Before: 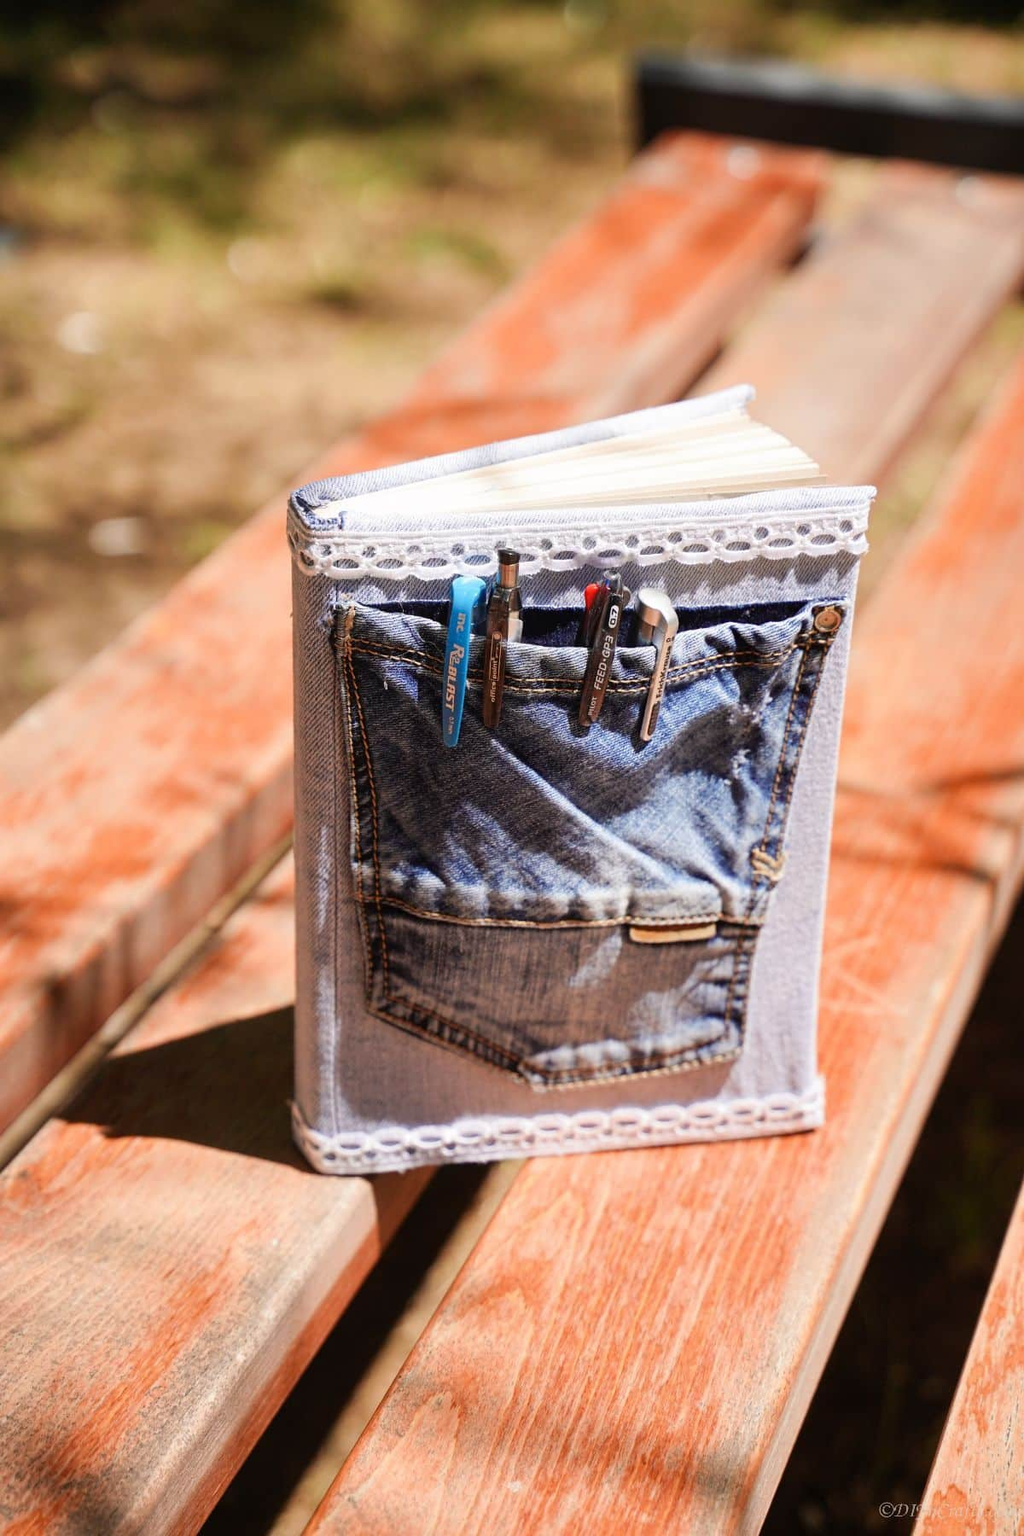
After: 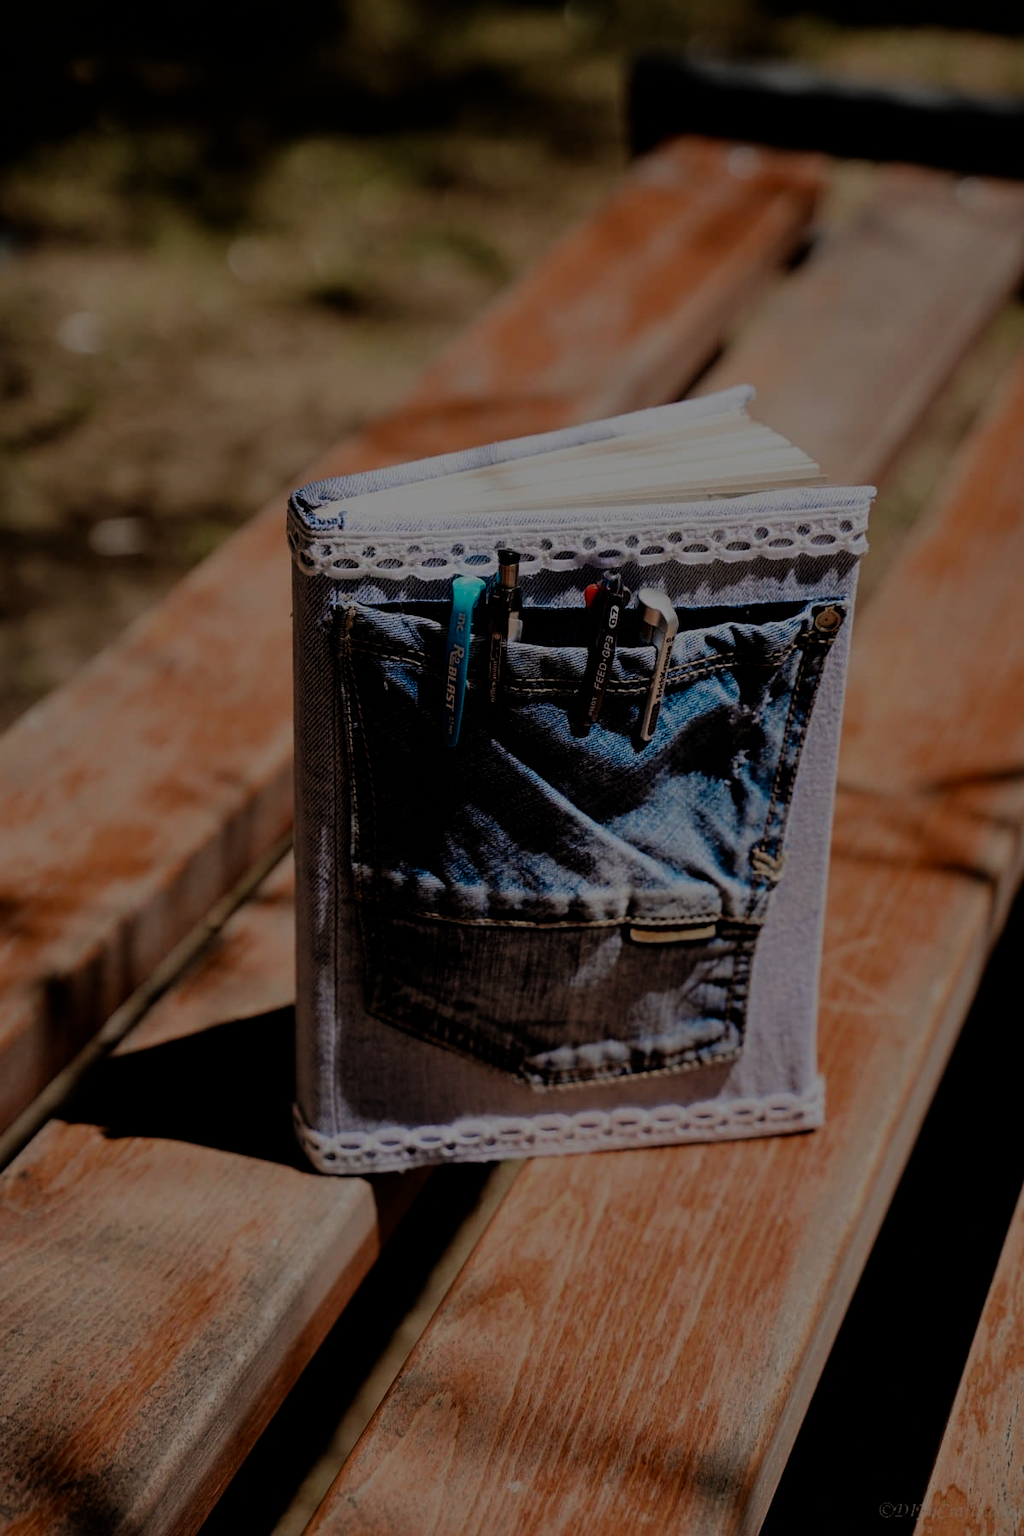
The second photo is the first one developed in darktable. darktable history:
exposure: exposure -2.002 EV, compensate highlight preservation false
color zones: curves: ch0 [(0.254, 0.492) (0.724, 0.62)]; ch1 [(0.25, 0.528) (0.719, 0.796)]; ch2 [(0, 0.472) (0.25, 0.5) (0.73, 0.184)]
filmic rgb: black relative exposure -5 EV, hardness 2.88, contrast 1.3, highlights saturation mix -30%
